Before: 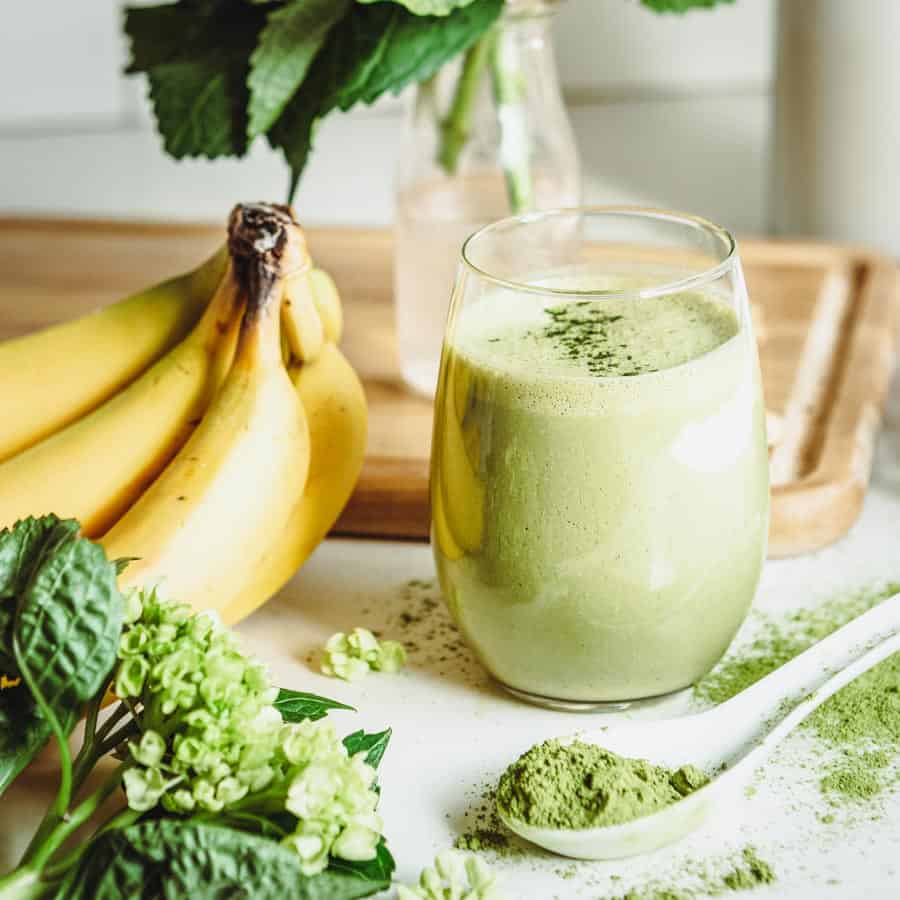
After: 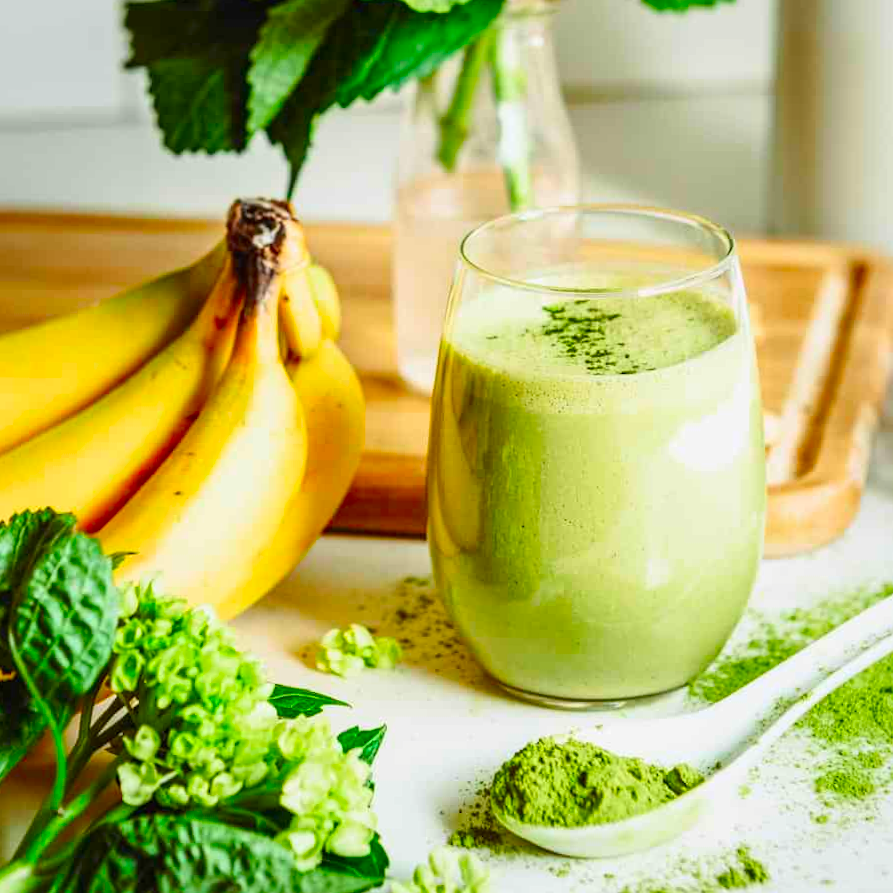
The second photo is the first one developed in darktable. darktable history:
crop and rotate: angle -0.45°
contrast brightness saturation: contrast 0.079, saturation 0.018
color correction: highlights b* 0.051, saturation 1.82
exposure: black level correction 0.002, compensate exposure bias true, compensate highlight preservation false
